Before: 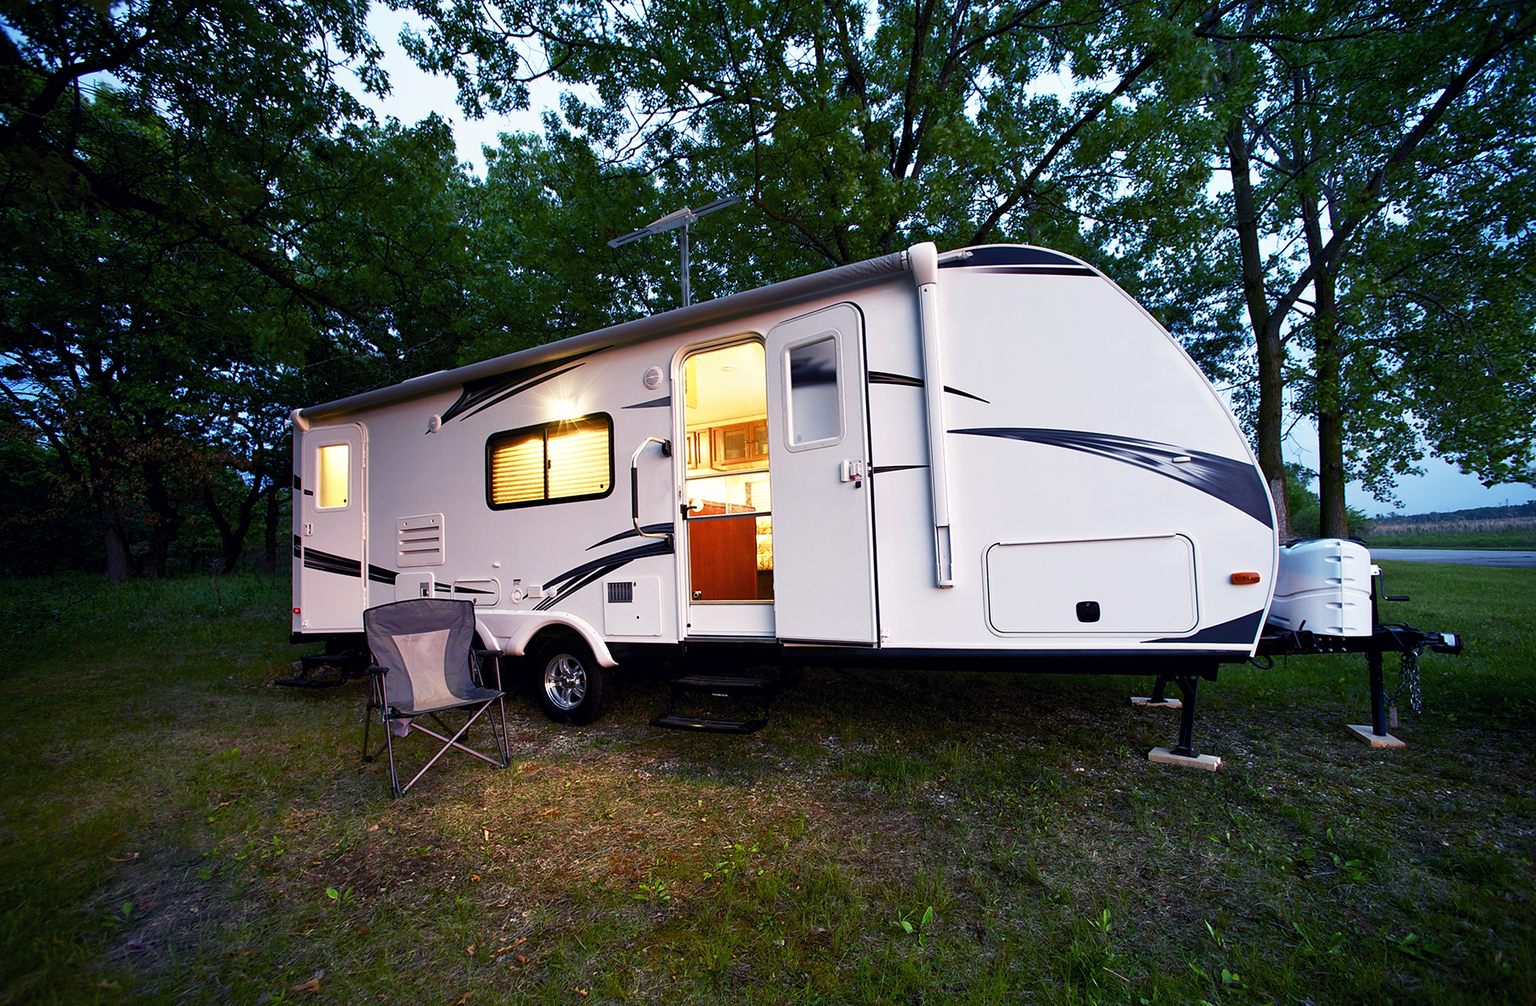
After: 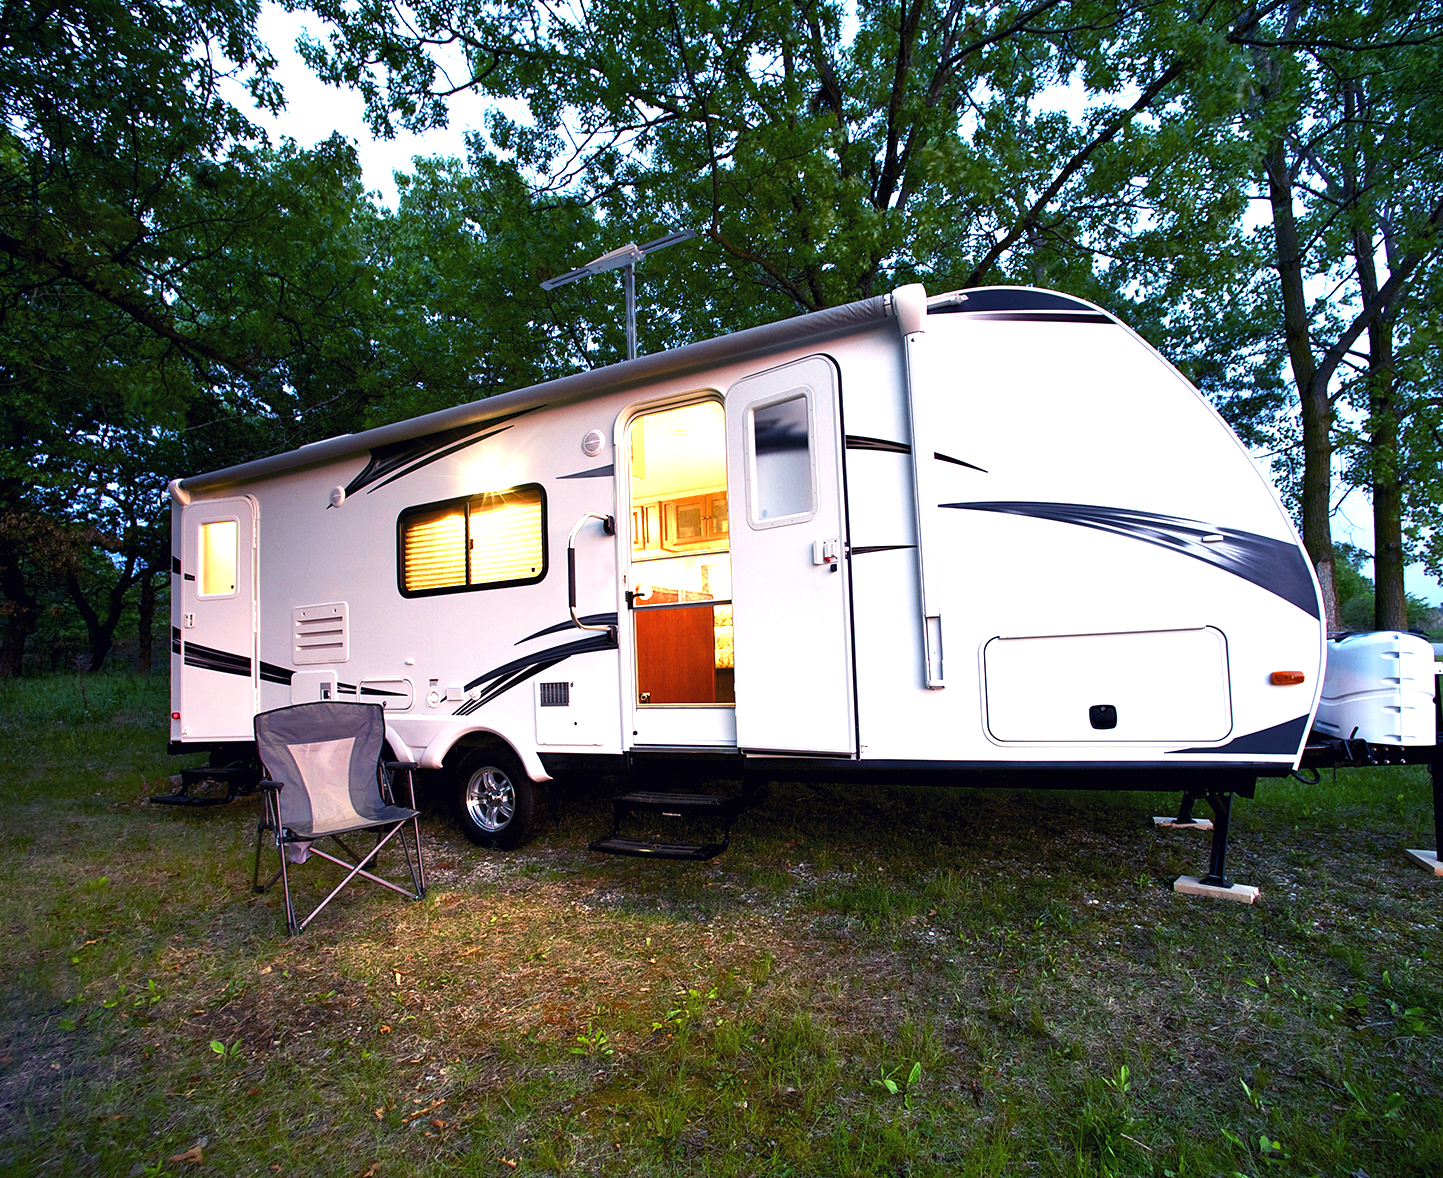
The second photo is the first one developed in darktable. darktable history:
crop and rotate: left 9.597%, right 10.195%
exposure: black level correction 0, exposure 0.7 EV, compensate exposure bias true, compensate highlight preservation false
